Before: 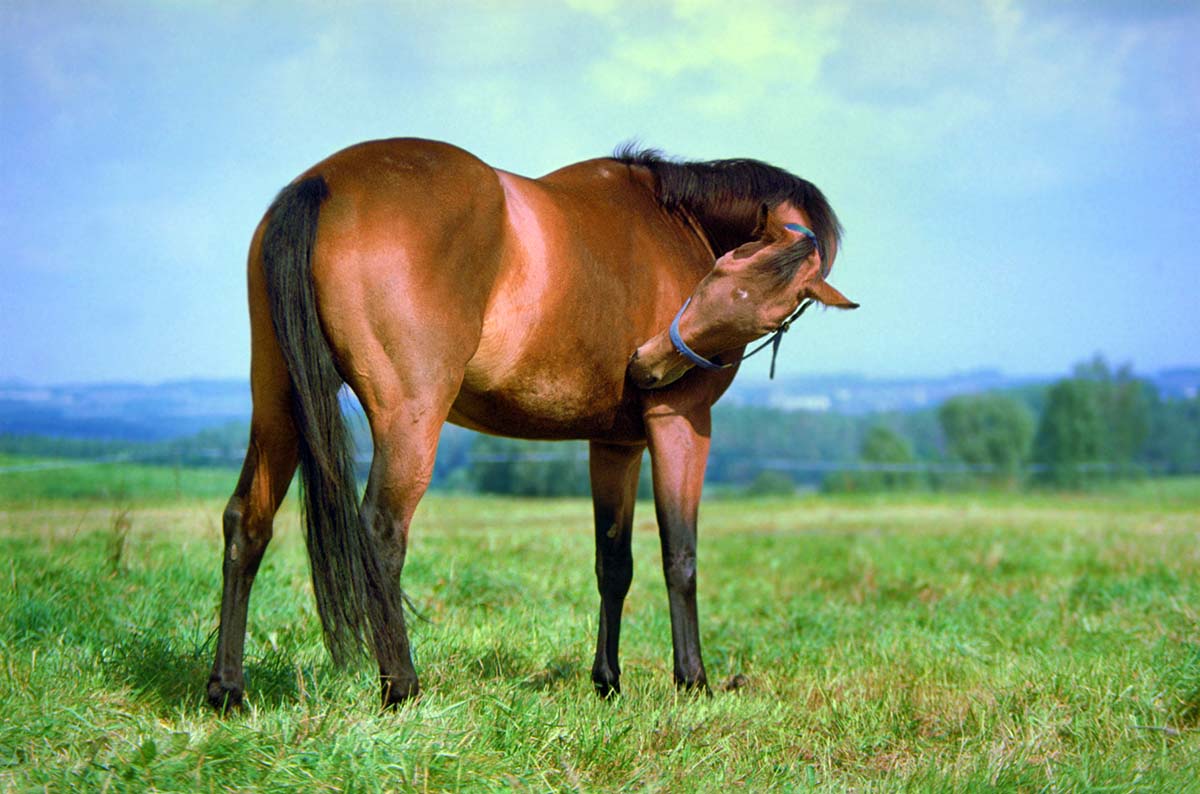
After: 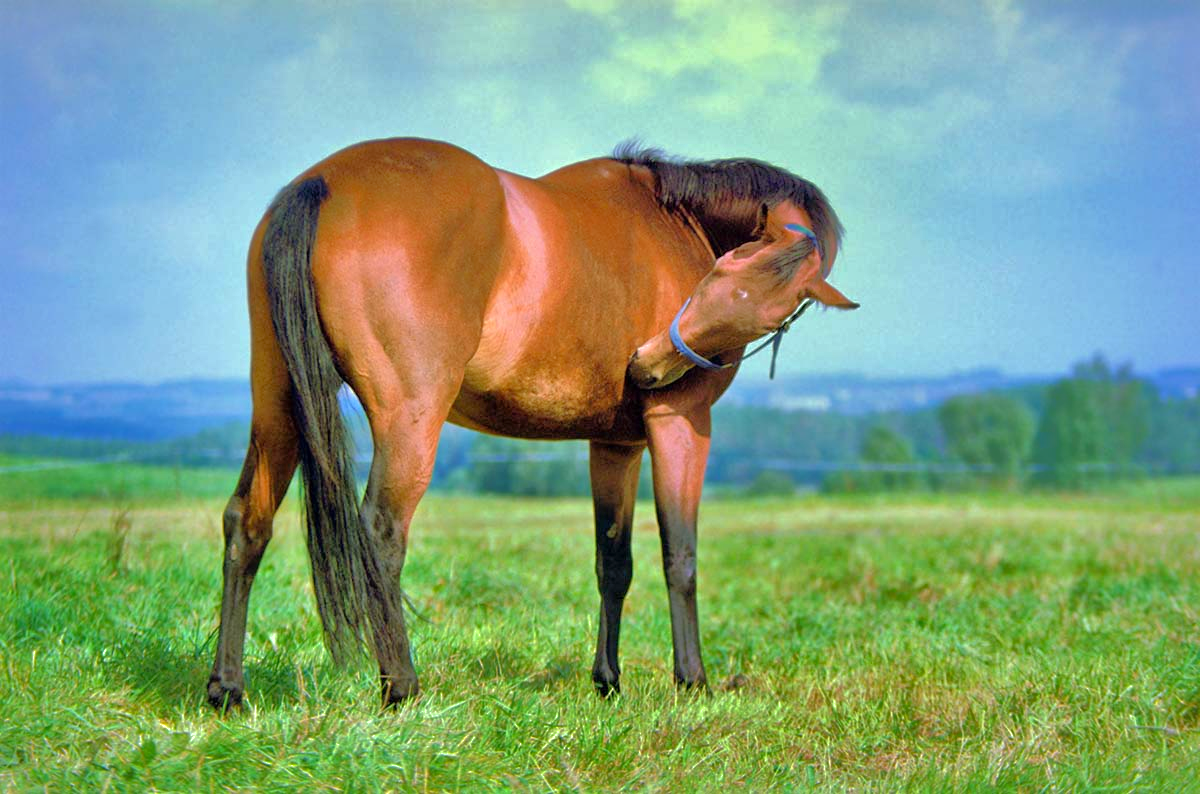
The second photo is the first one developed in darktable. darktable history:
tone equalizer: -7 EV 0.15 EV, -6 EV 0.6 EV, -5 EV 1.15 EV, -4 EV 1.33 EV, -3 EV 1.15 EV, -2 EV 0.6 EV, -1 EV 0.15 EV, mask exposure compensation -0.5 EV
shadows and highlights: highlights -60
